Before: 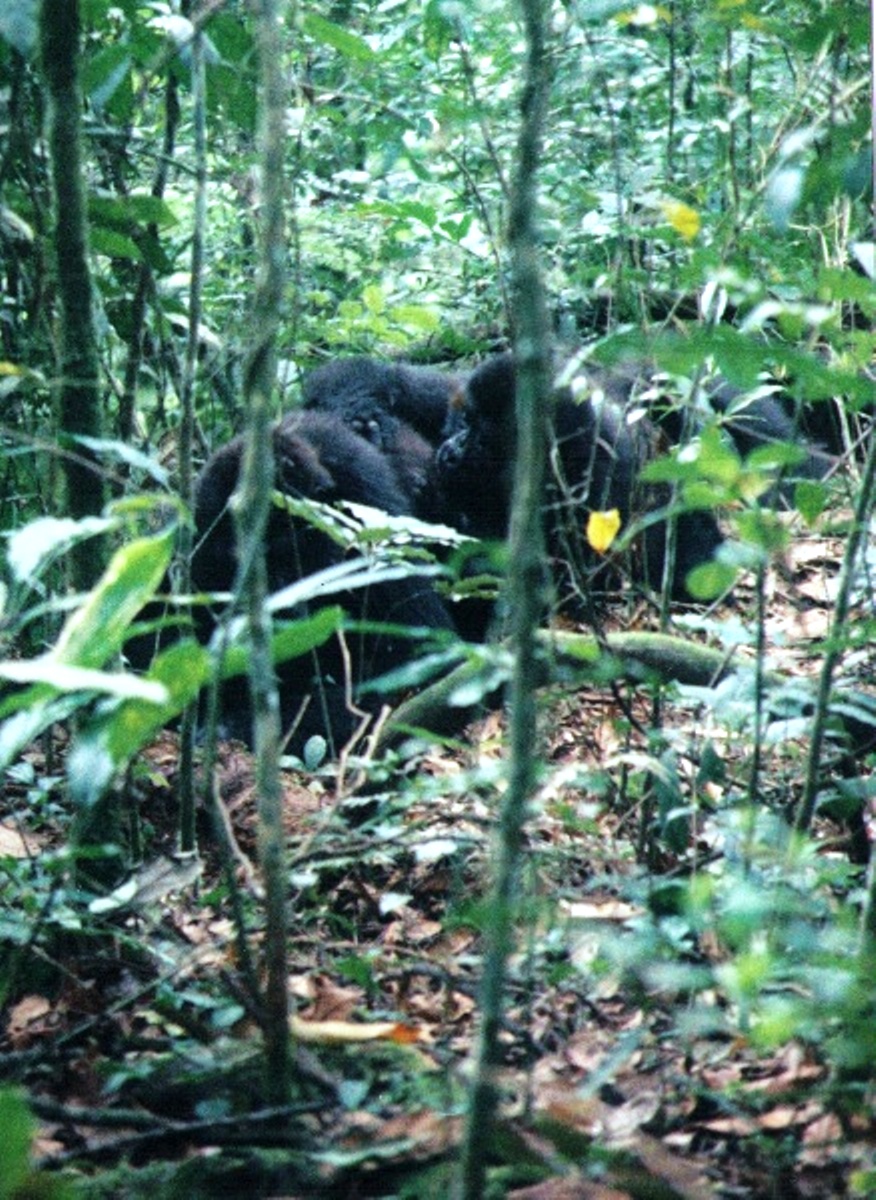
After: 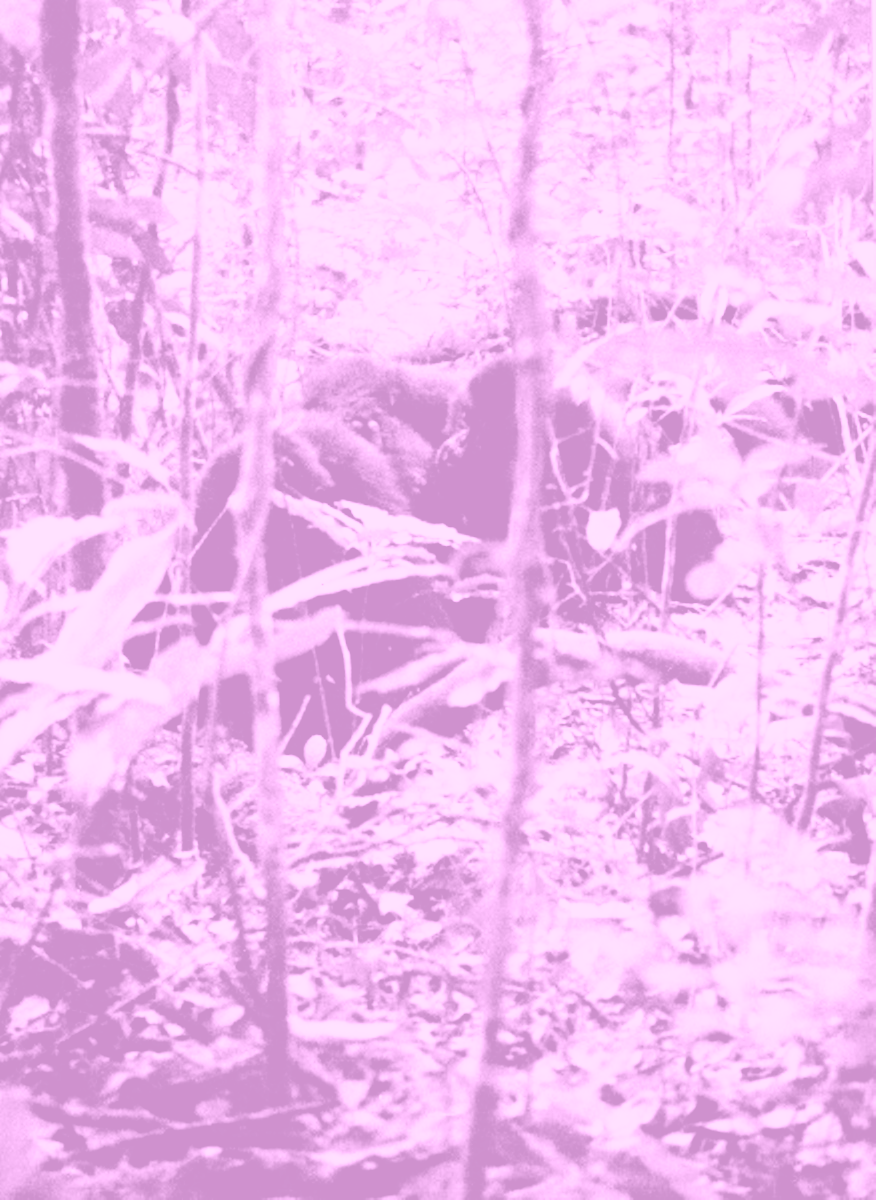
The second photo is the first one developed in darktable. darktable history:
colorize: hue 331.2°, saturation 69%, source mix 30.28%, lightness 69.02%, version 1
exposure: black level correction 0.005, exposure 0.286 EV, compensate highlight preservation false
tone curve: curves: ch0 [(0.016, 0.011) (0.084, 0.026) (0.469, 0.508) (0.721, 0.862) (1, 1)], color space Lab, linked channels, preserve colors none
filmic rgb: middle gray luminance 18.42%, black relative exposure -9 EV, white relative exposure 3.75 EV, threshold 6 EV, target black luminance 0%, hardness 4.85, latitude 67.35%, contrast 0.955, highlights saturation mix 20%, shadows ↔ highlights balance 21.36%, add noise in highlights 0, preserve chrominance luminance Y, color science v3 (2019), use custom middle-gray values true, iterations of high-quality reconstruction 0, contrast in highlights soft, enable highlight reconstruction true
